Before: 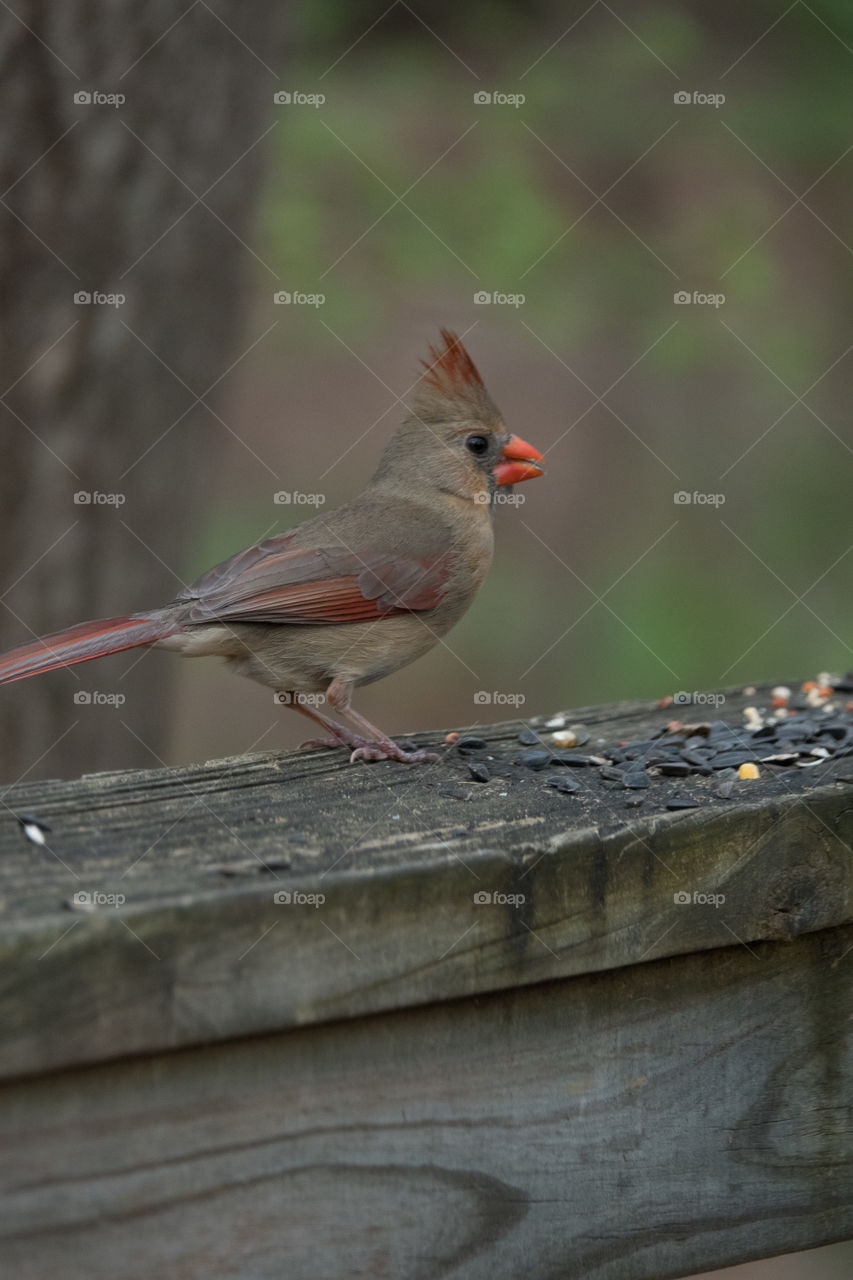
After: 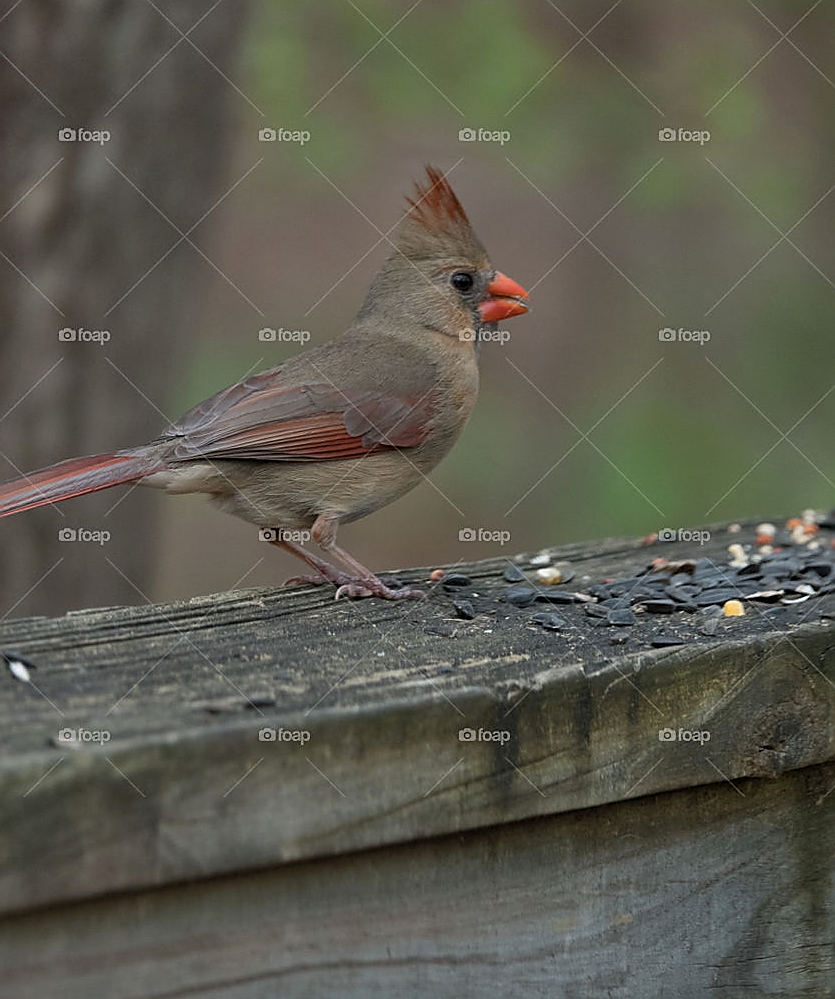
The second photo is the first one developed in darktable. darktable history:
crop and rotate: left 1.802%, top 12.763%, right 0.226%, bottom 9.162%
shadows and highlights: shadows 47.14, highlights -42.14, soften with gaussian
sharpen: radius 1.366, amount 1.256, threshold 0.613
